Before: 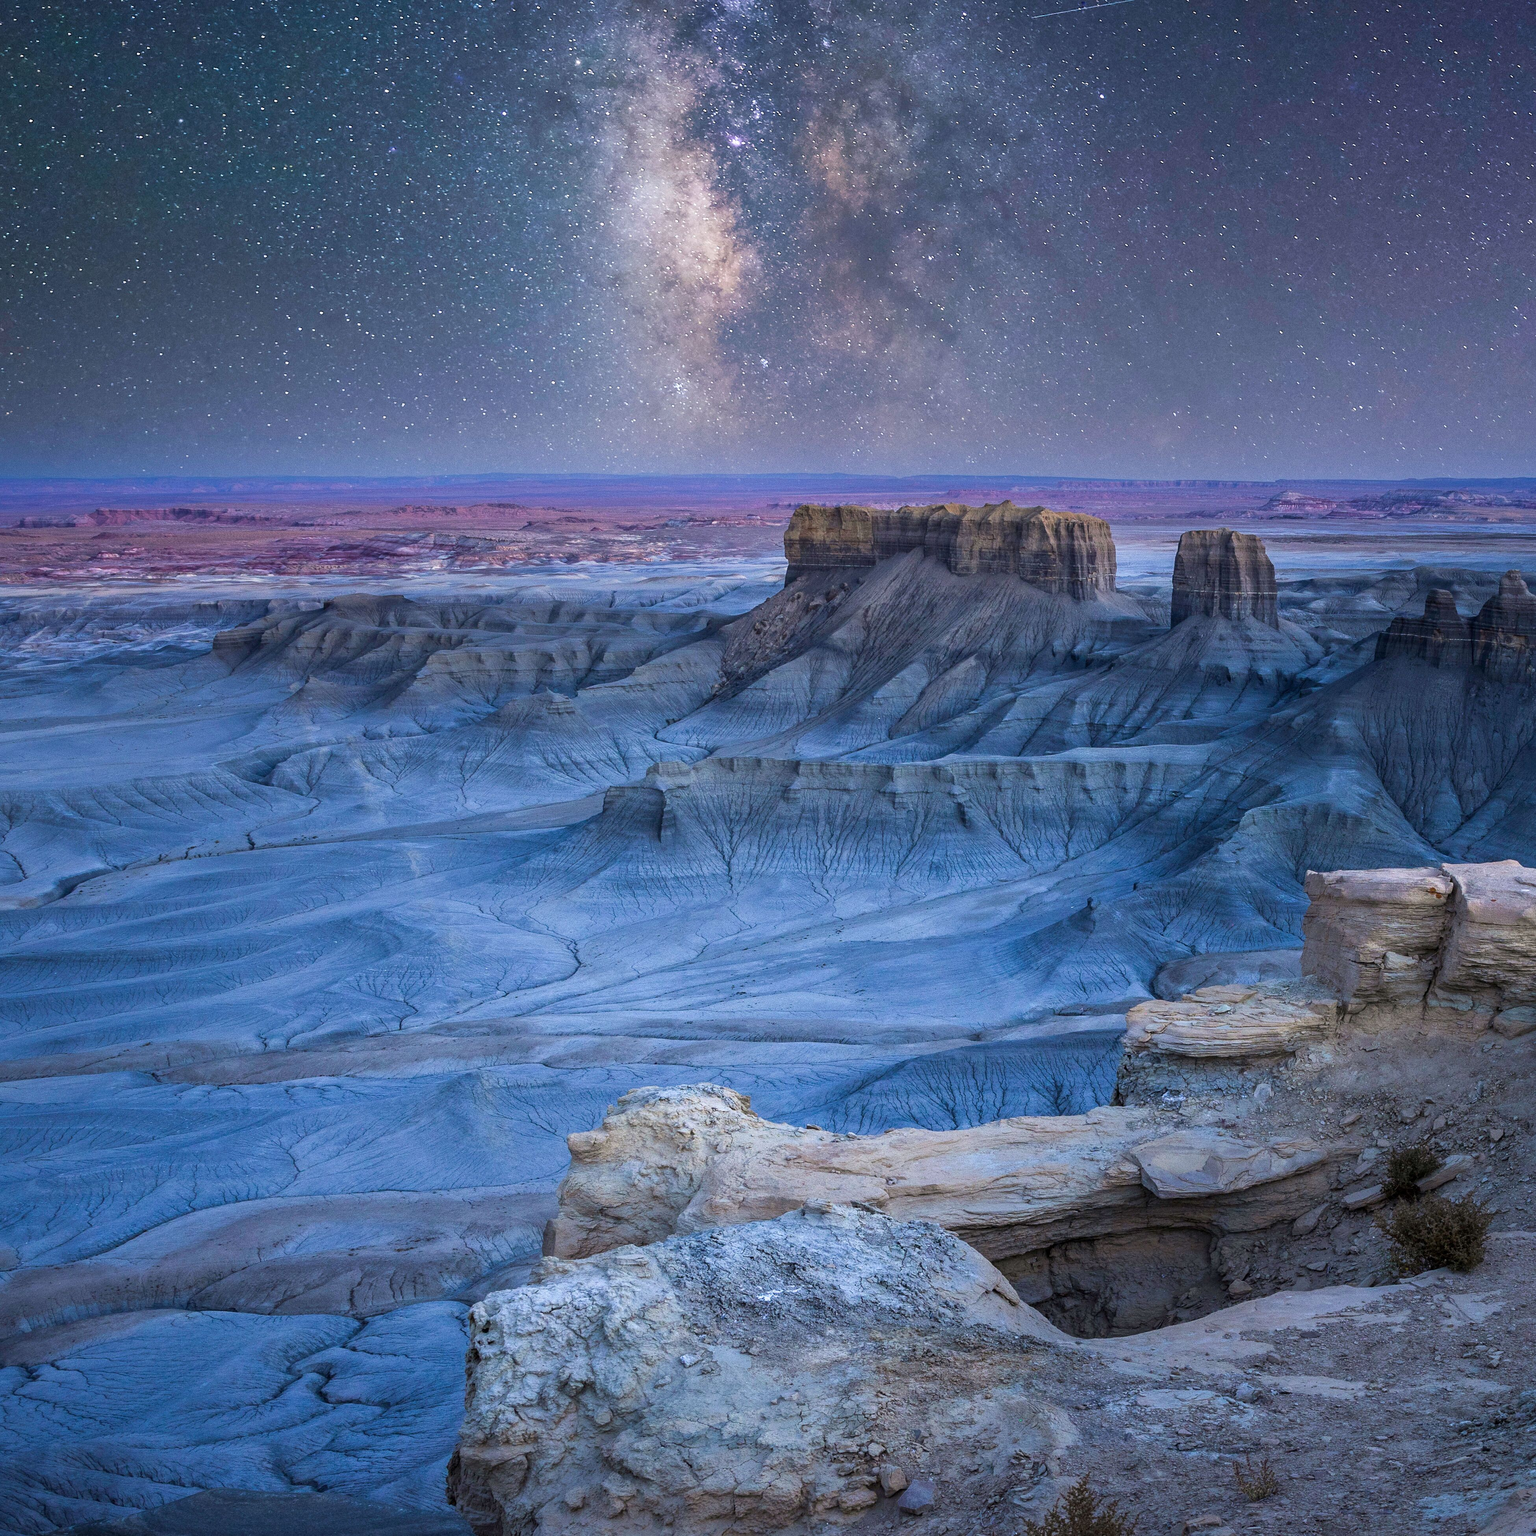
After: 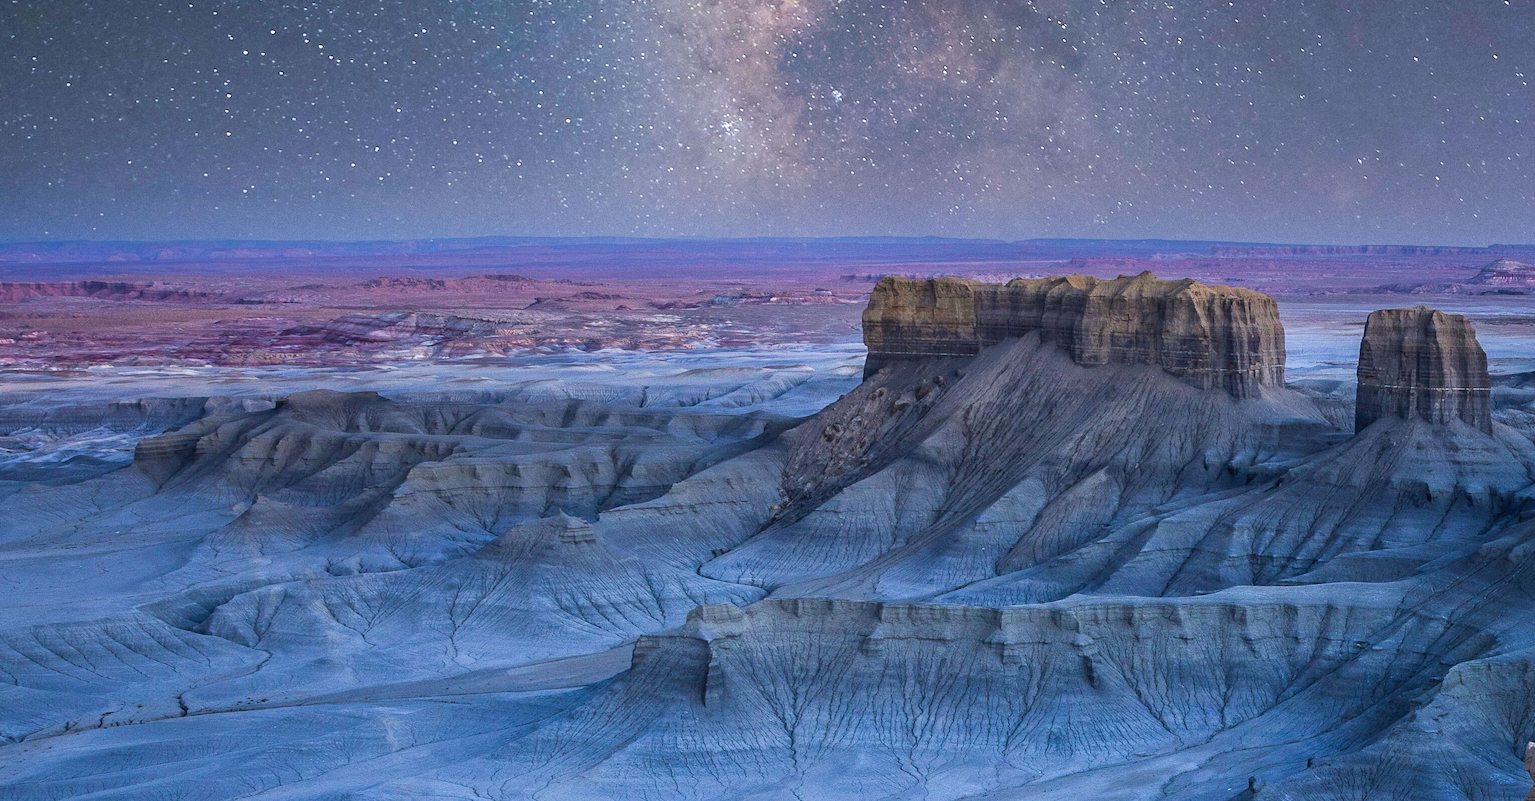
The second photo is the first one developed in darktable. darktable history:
crop: left 7.012%, top 18.754%, right 14.489%, bottom 40.279%
